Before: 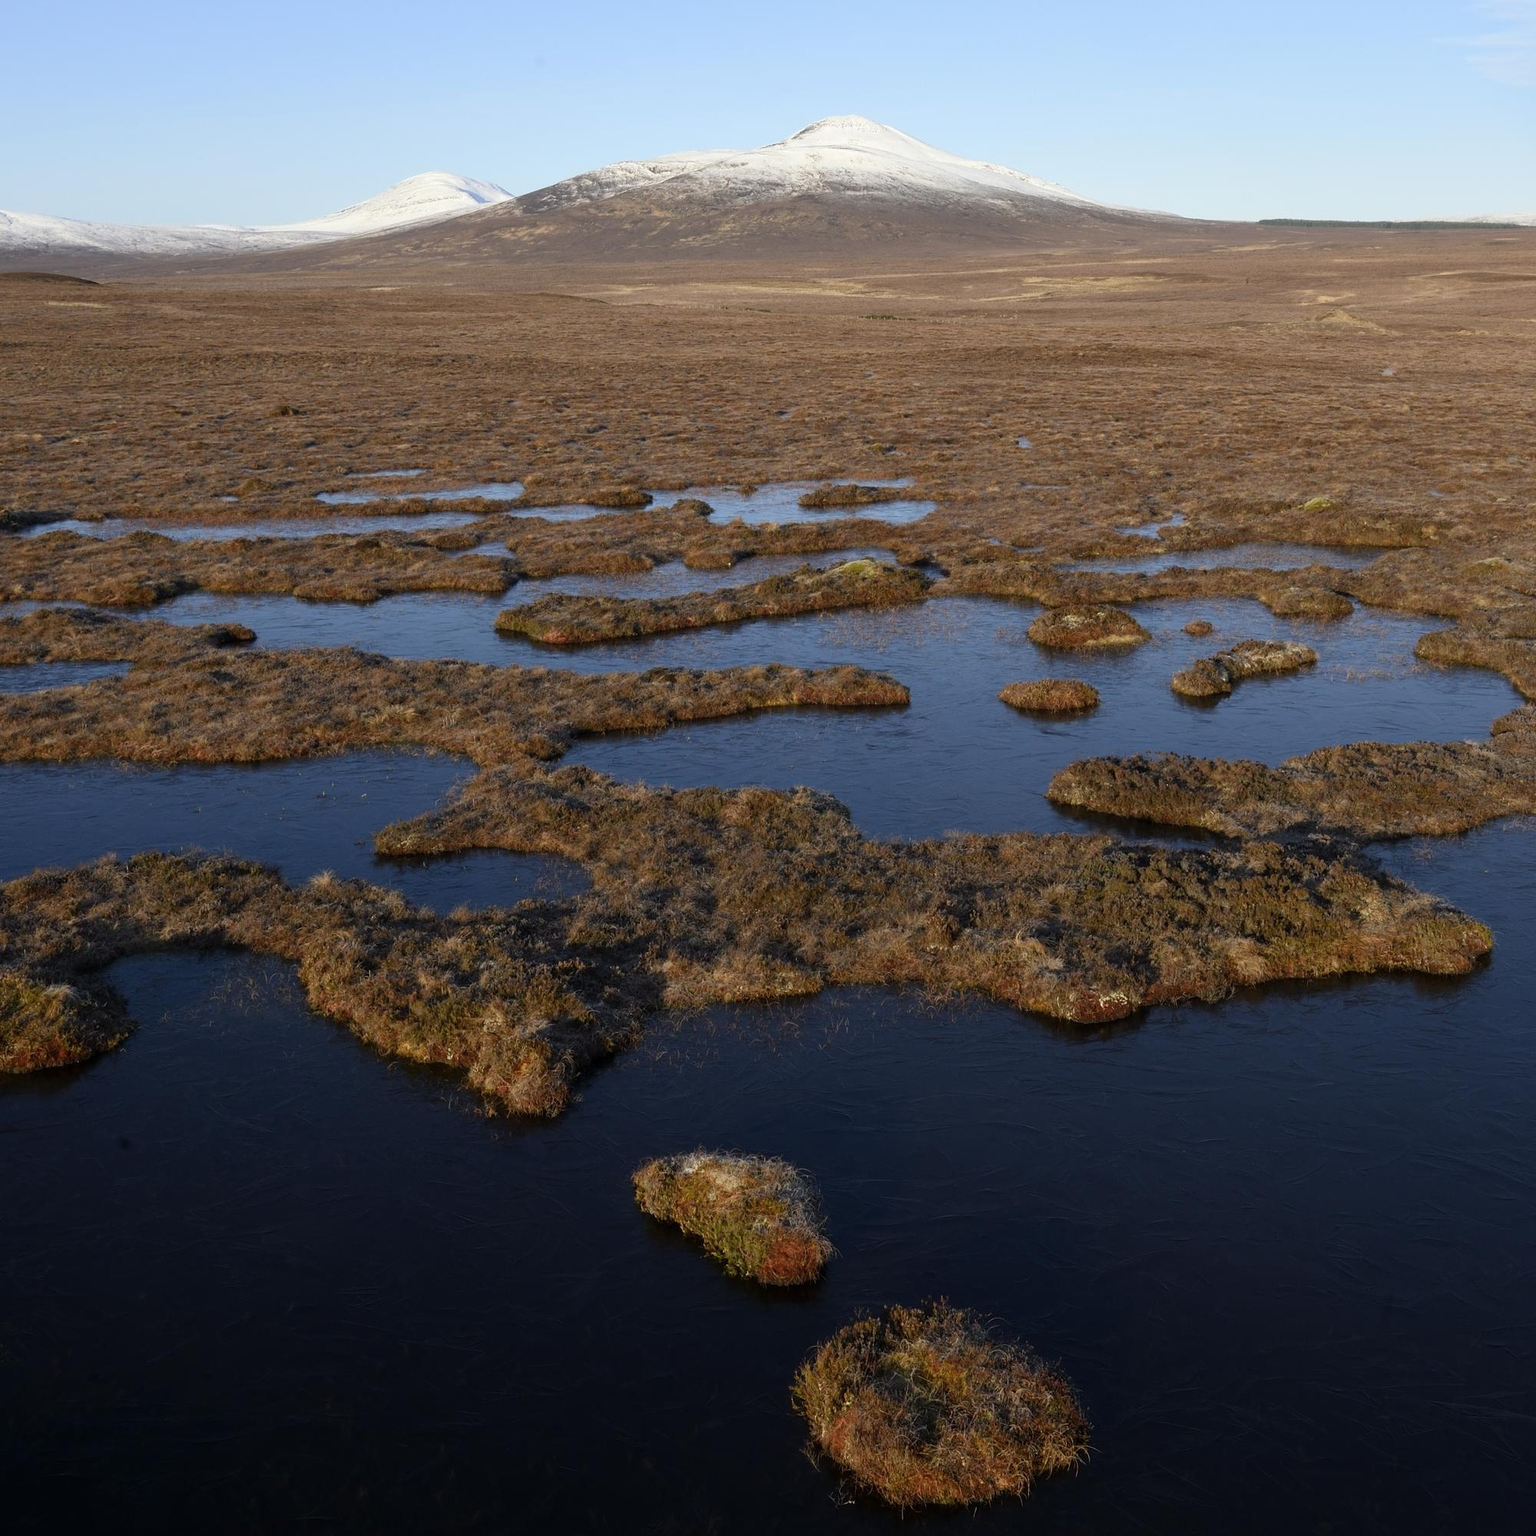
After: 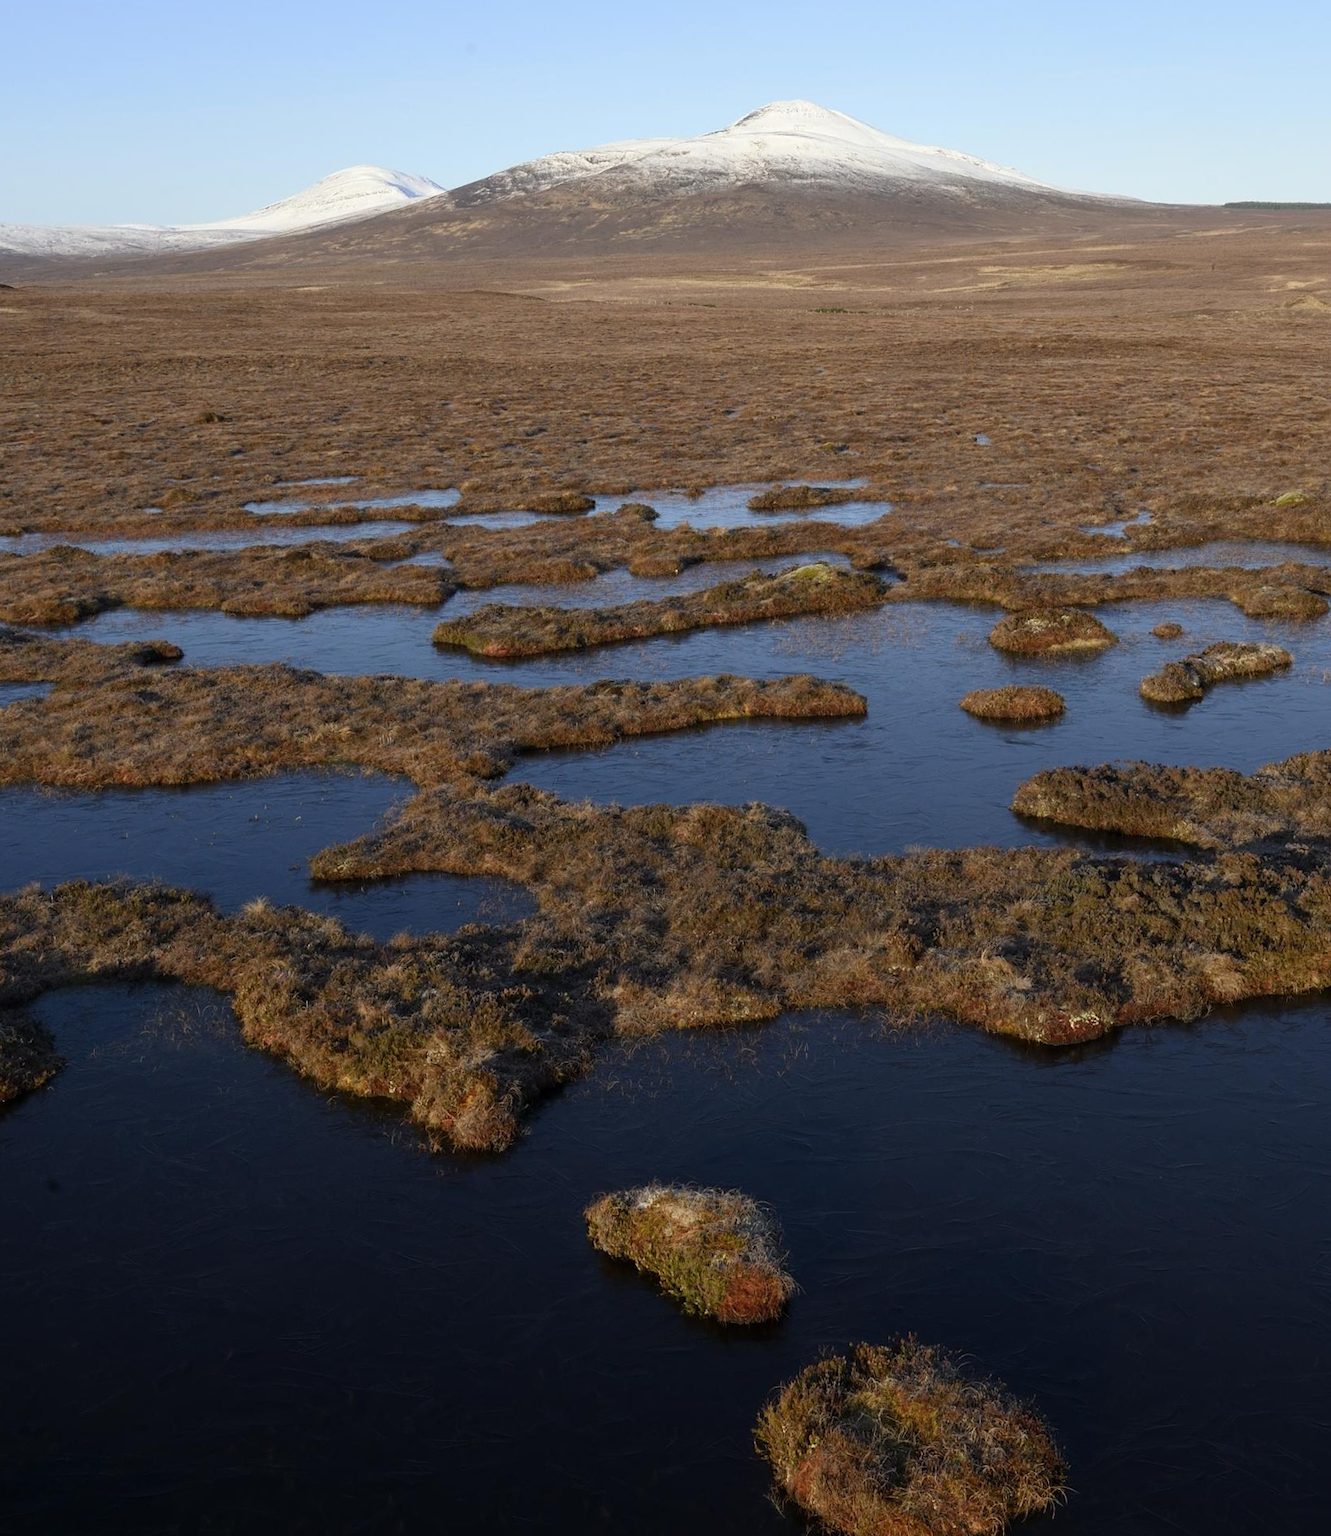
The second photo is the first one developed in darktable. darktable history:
crop and rotate: angle 0.849°, left 4.525%, top 0.493%, right 11.265%, bottom 2.39%
